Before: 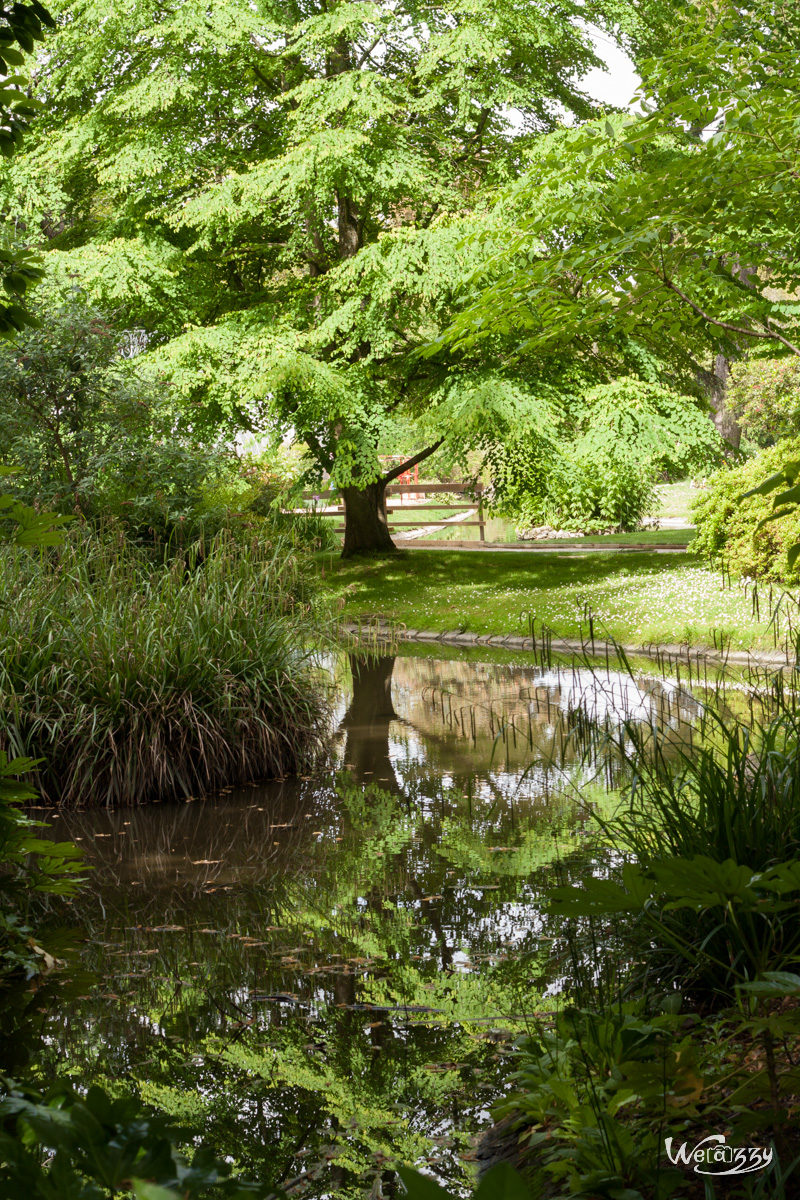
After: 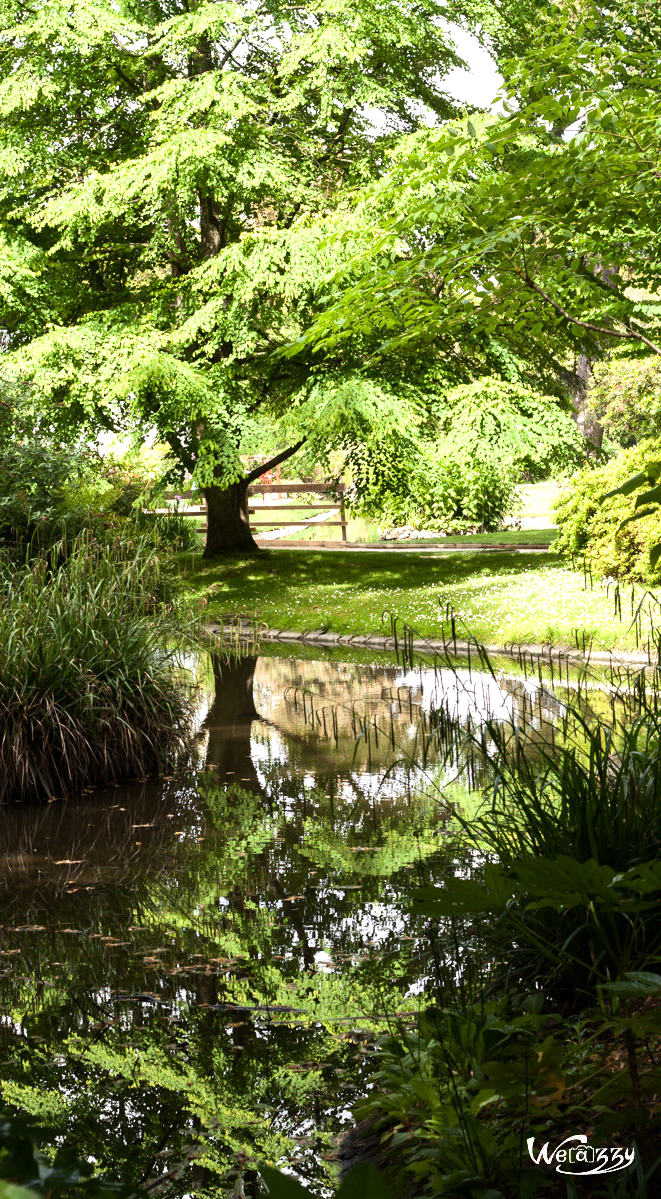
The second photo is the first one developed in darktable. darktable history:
tone equalizer: -8 EV -0.748 EV, -7 EV -0.7 EV, -6 EV -0.614 EV, -5 EV -0.417 EV, -3 EV 0.377 EV, -2 EV 0.6 EV, -1 EV 0.699 EV, +0 EV 0.756 EV, edges refinement/feathering 500, mask exposure compensation -1.57 EV, preserve details no
crop: left 17.266%, bottom 0.048%
